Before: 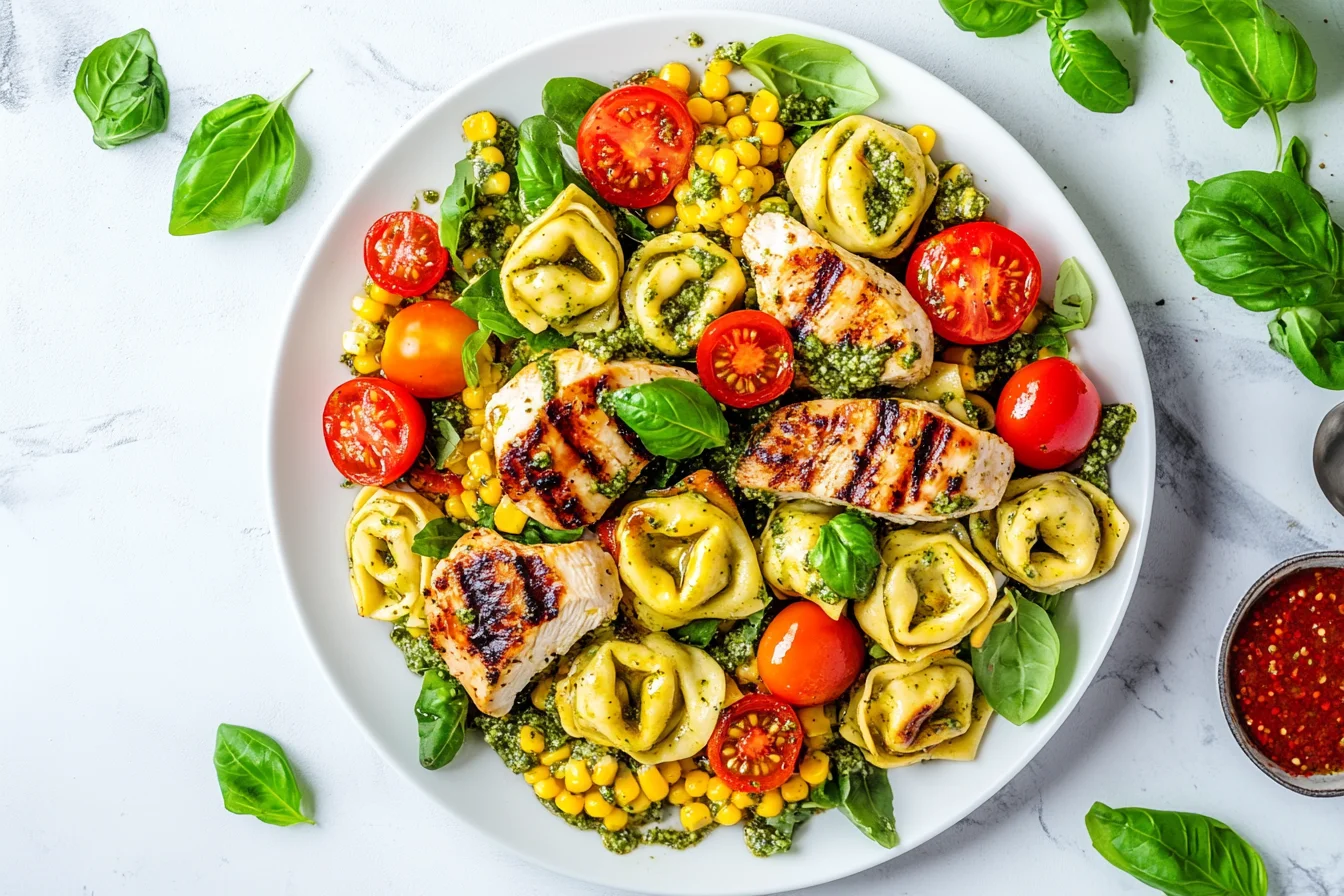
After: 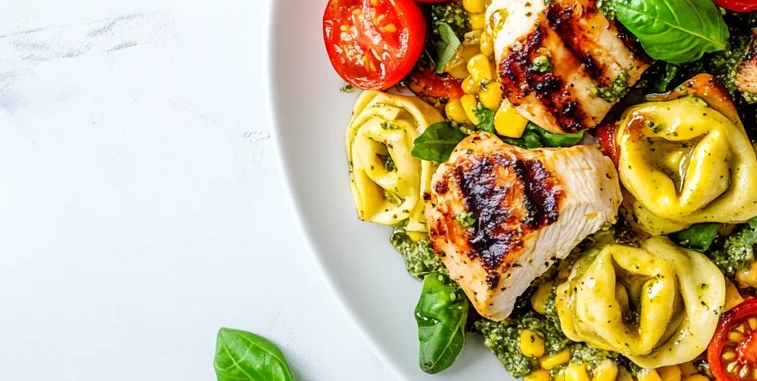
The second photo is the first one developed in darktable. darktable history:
crop: top 44.297%, right 43.64%, bottom 13.18%
